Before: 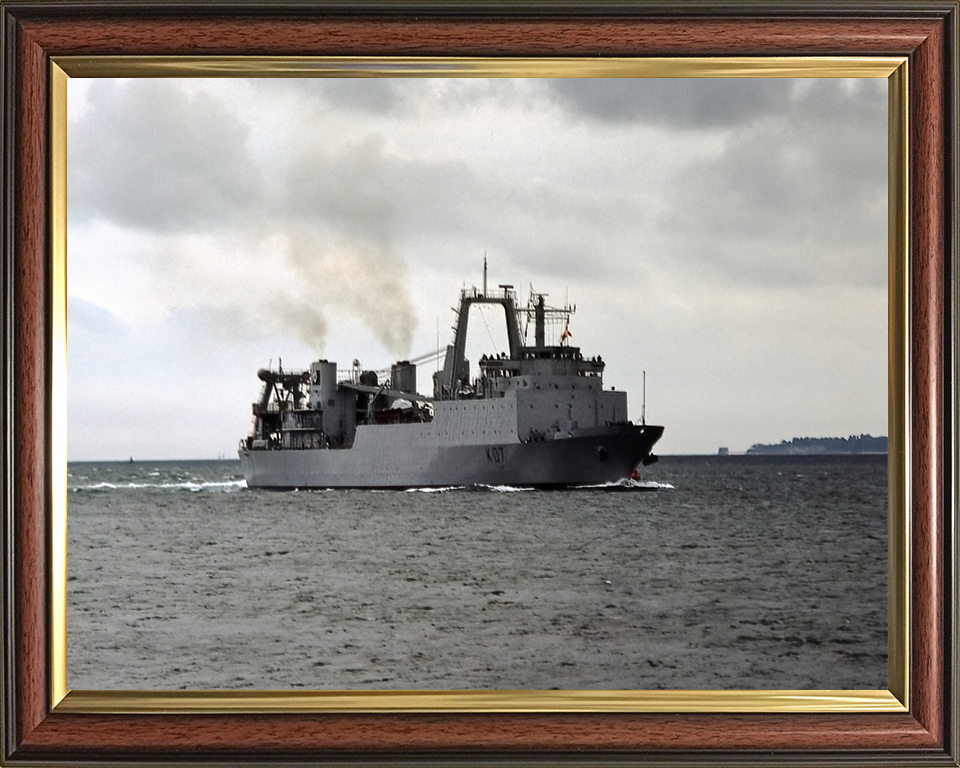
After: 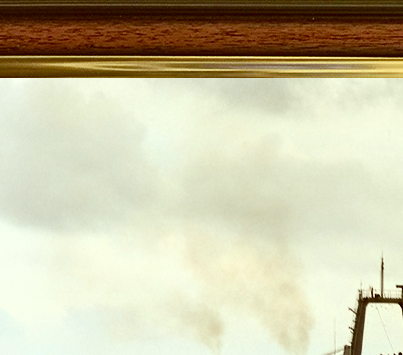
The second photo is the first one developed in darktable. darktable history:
crop and rotate: left 10.817%, top 0.062%, right 47.194%, bottom 53.626%
contrast brightness saturation: contrast 0.24, brightness 0.09
color correction: highlights a* -5.94, highlights b* 9.48, shadows a* 10.12, shadows b* 23.94
